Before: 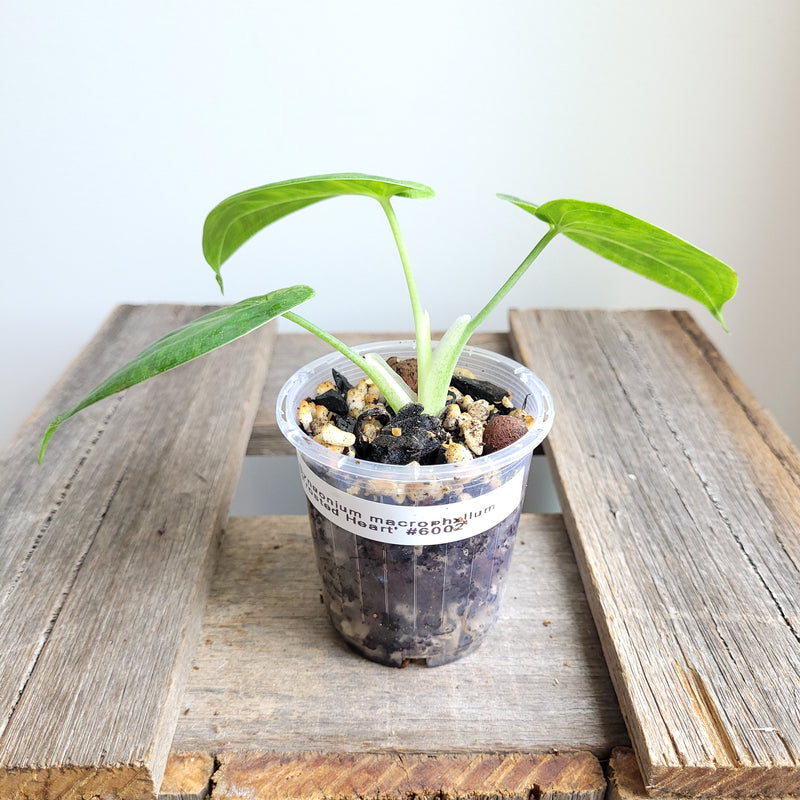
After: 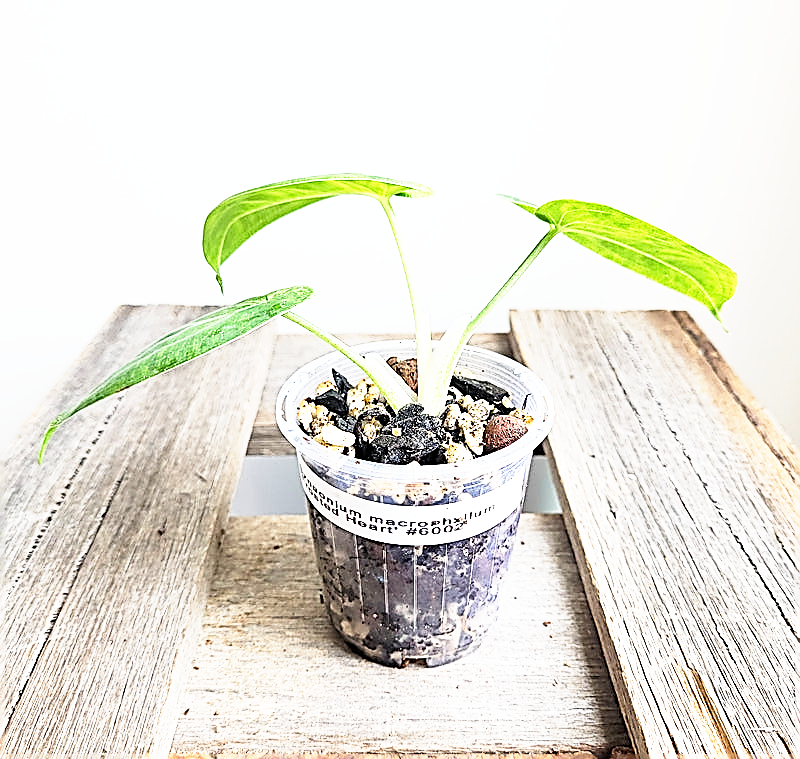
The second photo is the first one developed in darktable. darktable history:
crop and rotate: top 0%, bottom 5.097%
sharpen: amount 2
base curve: curves: ch0 [(0, 0) (0.495, 0.917) (1, 1)], preserve colors none
